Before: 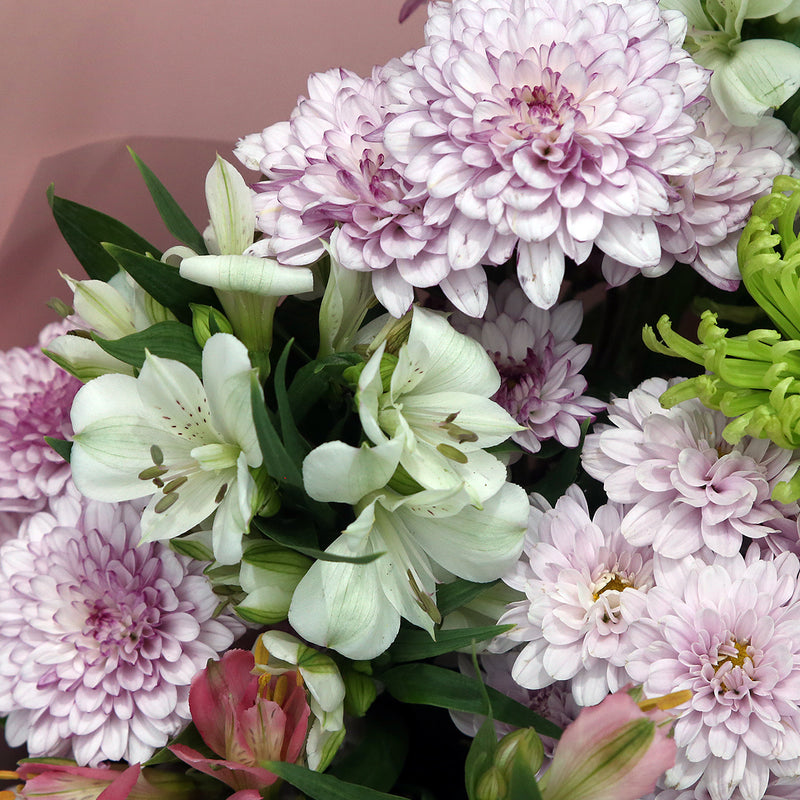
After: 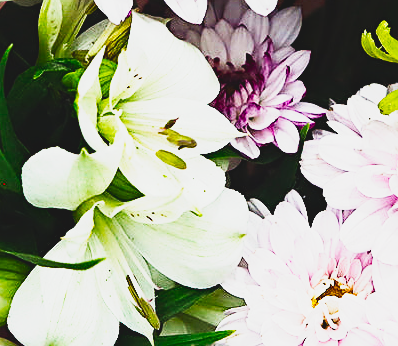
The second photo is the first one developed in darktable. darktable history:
contrast brightness saturation: contrast -0.113
color balance rgb: global offset › luminance 0.757%, perceptual saturation grading › global saturation 31.247%, saturation formula JzAzBz (2021)
base curve: curves: ch0 [(0, 0) (0.007, 0.004) (0.027, 0.03) (0.046, 0.07) (0.207, 0.54) (0.442, 0.872) (0.673, 0.972) (1, 1)], preserve colors none
sharpen: on, module defaults
crop: left 35.137%, top 36.764%, right 15.05%, bottom 19.958%
exposure: exposure 0.134 EV, compensate highlight preservation false
haze removal: compatibility mode true, adaptive false
tone equalizer: -8 EV -0.765 EV, -7 EV -0.731 EV, -6 EV -0.578 EV, -5 EV -0.414 EV, -3 EV 0.398 EV, -2 EV 0.6 EV, -1 EV 0.678 EV, +0 EV 0.738 EV, edges refinement/feathering 500, mask exposure compensation -1.57 EV, preserve details no
